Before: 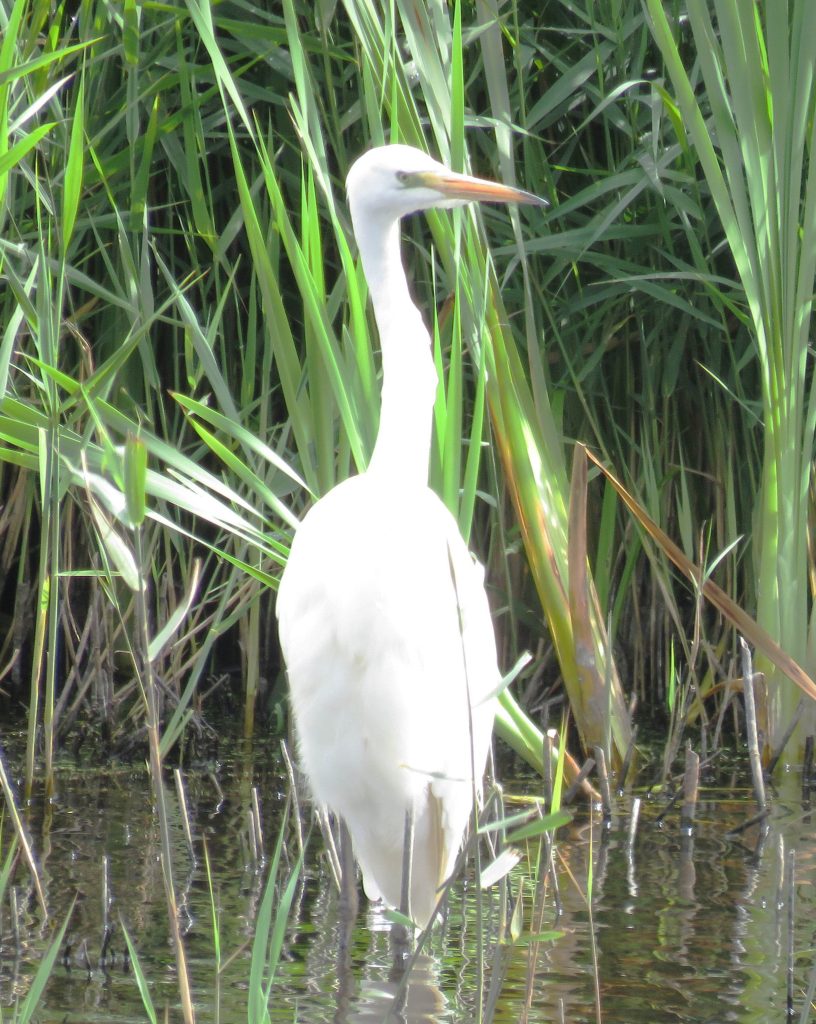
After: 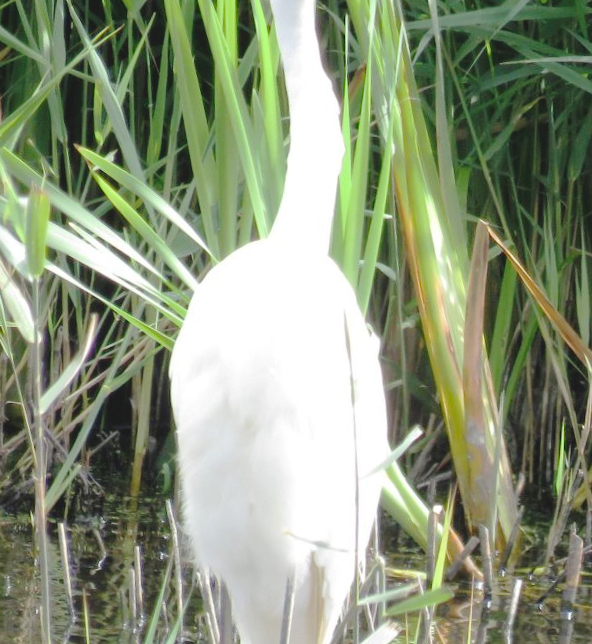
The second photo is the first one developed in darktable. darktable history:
crop and rotate: angle -3.37°, left 9.79%, top 20.73%, right 12.42%, bottom 11.82%
tone curve: curves: ch0 [(0, 0) (0.003, 0.047) (0.011, 0.051) (0.025, 0.061) (0.044, 0.075) (0.069, 0.09) (0.1, 0.102) (0.136, 0.125) (0.177, 0.173) (0.224, 0.226) (0.277, 0.303) (0.335, 0.388) (0.399, 0.469) (0.468, 0.545) (0.543, 0.623) (0.623, 0.695) (0.709, 0.766) (0.801, 0.832) (0.898, 0.905) (1, 1)], preserve colors none
